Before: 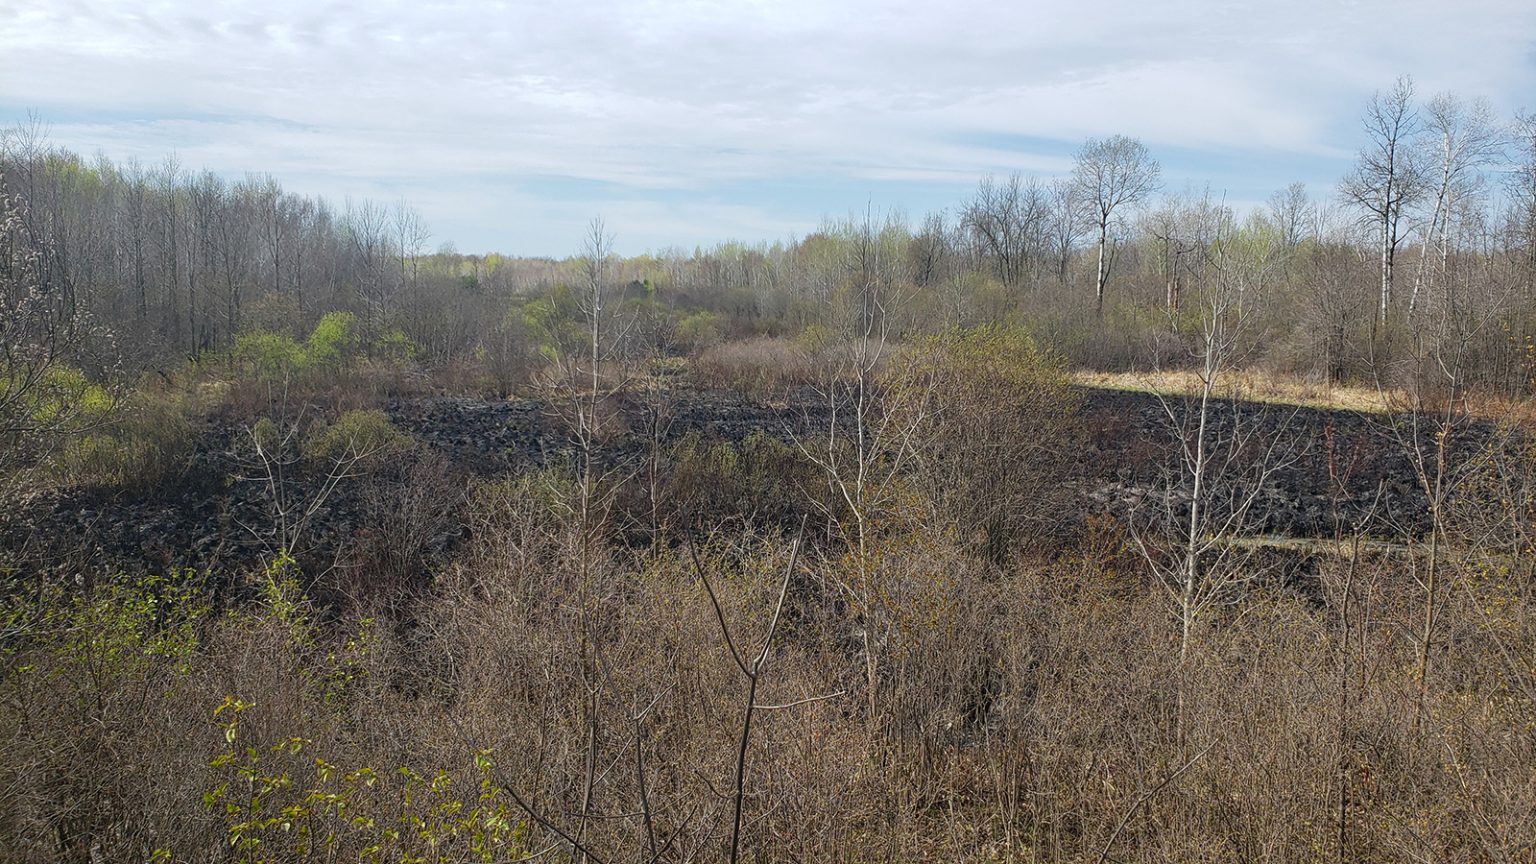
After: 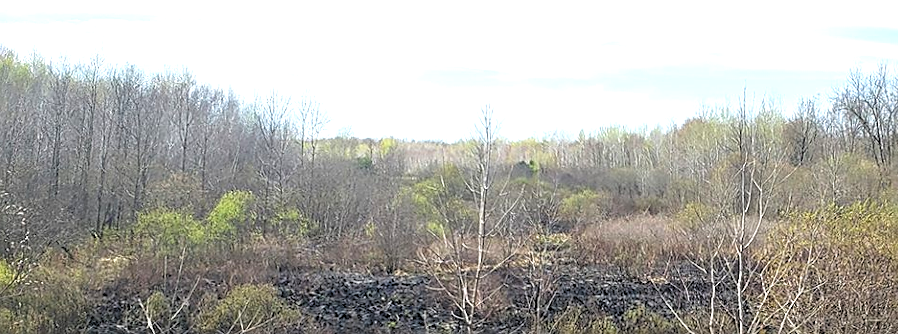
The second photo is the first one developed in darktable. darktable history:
sharpen: on, module defaults
crop: left 10.121%, top 10.631%, right 36.218%, bottom 51.526%
rgb levels: levels [[0.01, 0.419, 0.839], [0, 0.5, 1], [0, 0.5, 1]]
rotate and perspective: rotation 0.128°, lens shift (vertical) -0.181, lens shift (horizontal) -0.044, shear 0.001, automatic cropping off
exposure: black level correction 0, exposure 0.7 EV, compensate exposure bias true, compensate highlight preservation false
